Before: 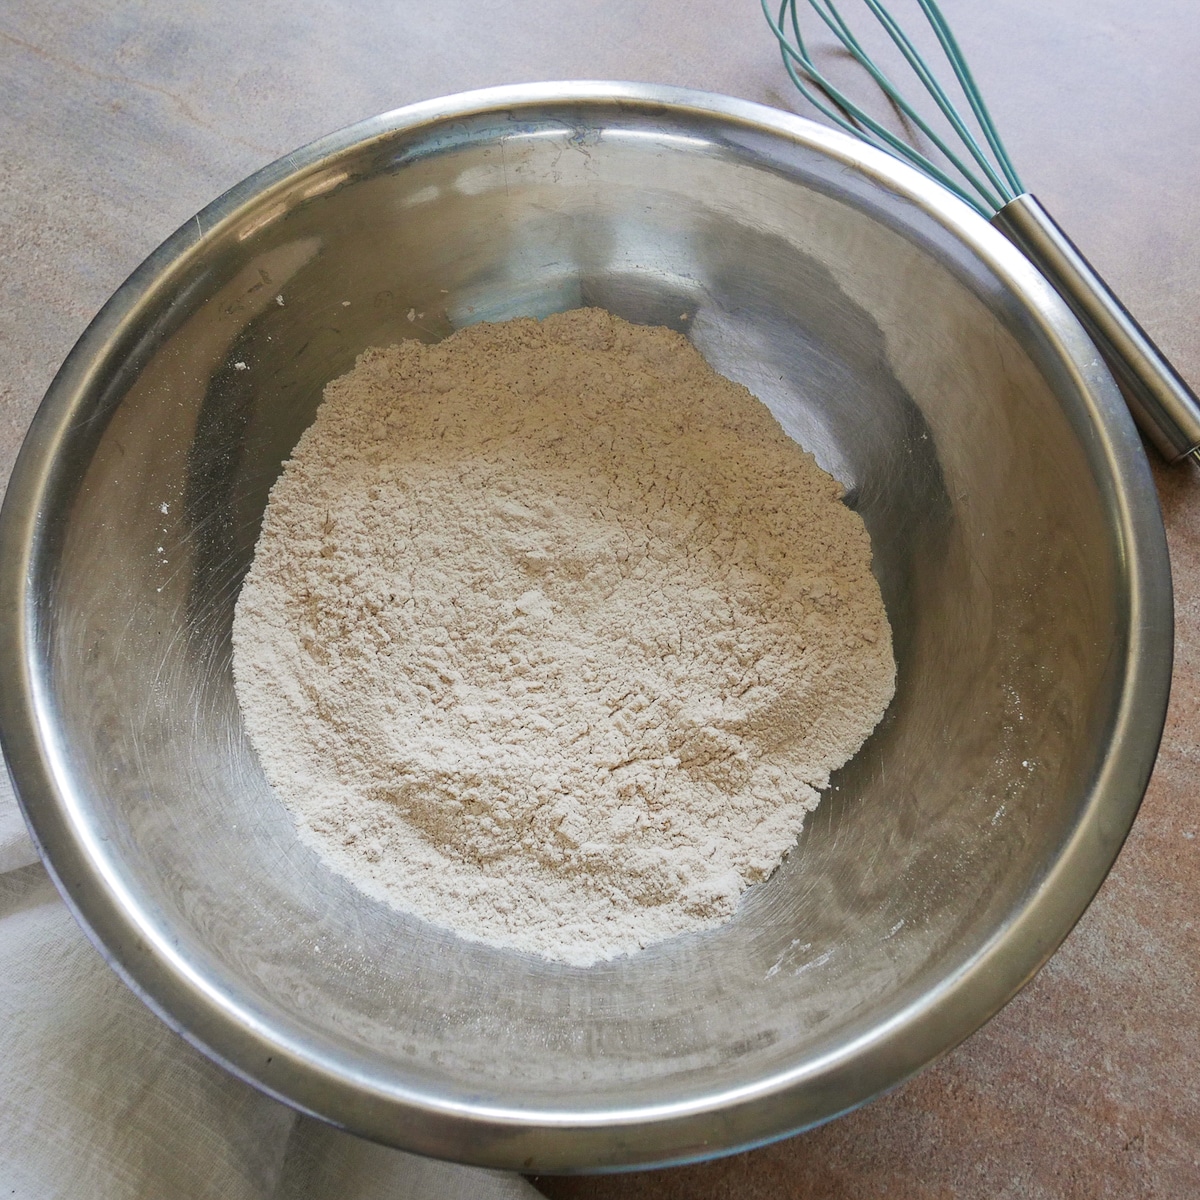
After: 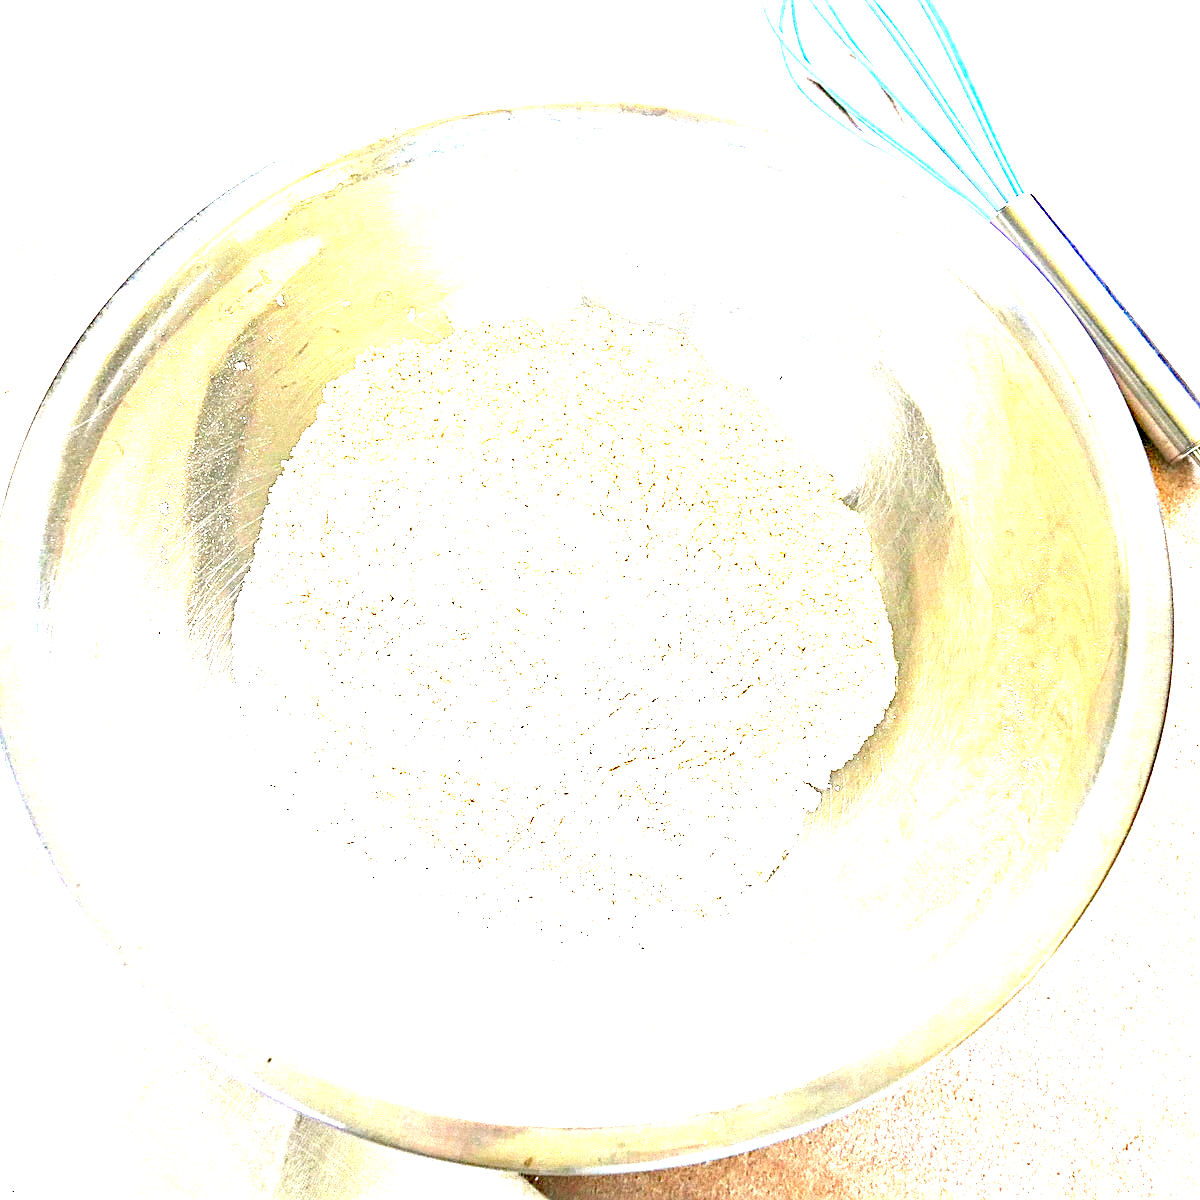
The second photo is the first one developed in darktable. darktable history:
sharpen: on, module defaults
haze removal: strength 0.29, distance 0.25, compatibility mode true, adaptive false
exposure: black level correction 0, exposure 4 EV, compensate exposure bias true, compensate highlight preservation false
